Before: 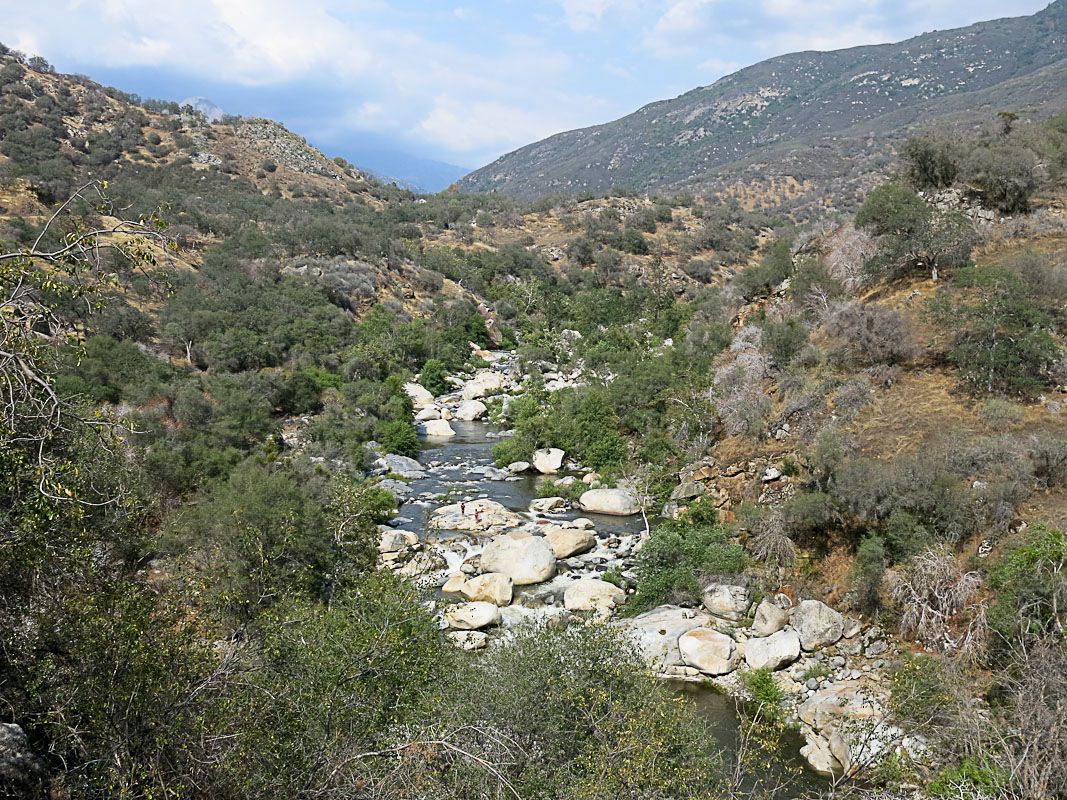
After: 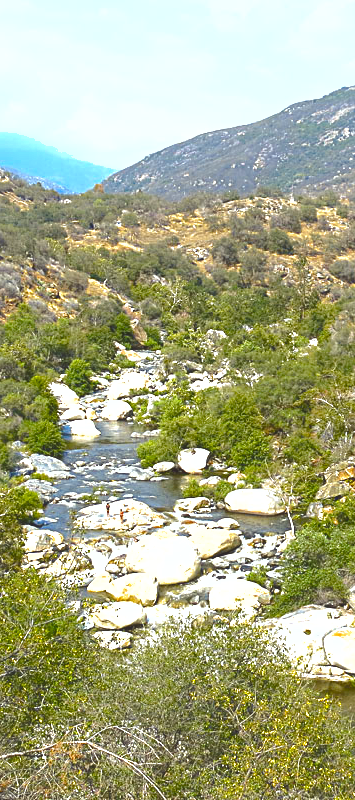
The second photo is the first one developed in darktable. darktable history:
local contrast: highlights 100%, shadows 100%, detail 120%, midtone range 0.2
exposure: black level correction 0, exposure 0.9 EV, compensate highlight preservation false
color contrast: green-magenta contrast 0.85, blue-yellow contrast 1.25, unbound 0
color correction: highlights a* -3.28, highlights b* -6.24, shadows a* 3.1, shadows b* 5.19
crop: left 33.36%, right 33.36%
color balance rgb: shadows lift › chroma 3%, shadows lift › hue 280.8°, power › hue 330°, highlights gain › chroma 3%, highlights gain › hue 75.6°, global offset › luminance 1.5%, perceptual saturation grading › global saturation 20%, perceptual saturation grading › highlights -25%, perceptual saturation grading › shadows 50%, global vibrance 30%
shadows and highlights: on, module defaults
white balance: emerald 1
